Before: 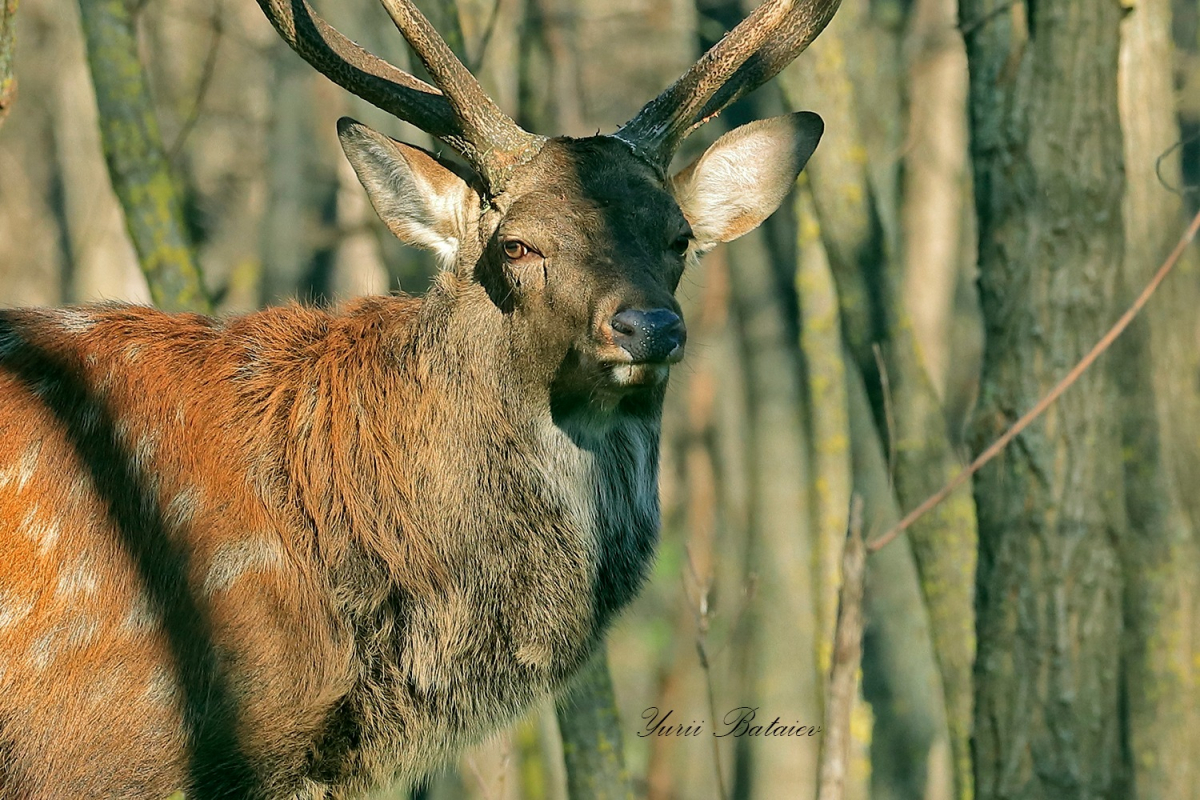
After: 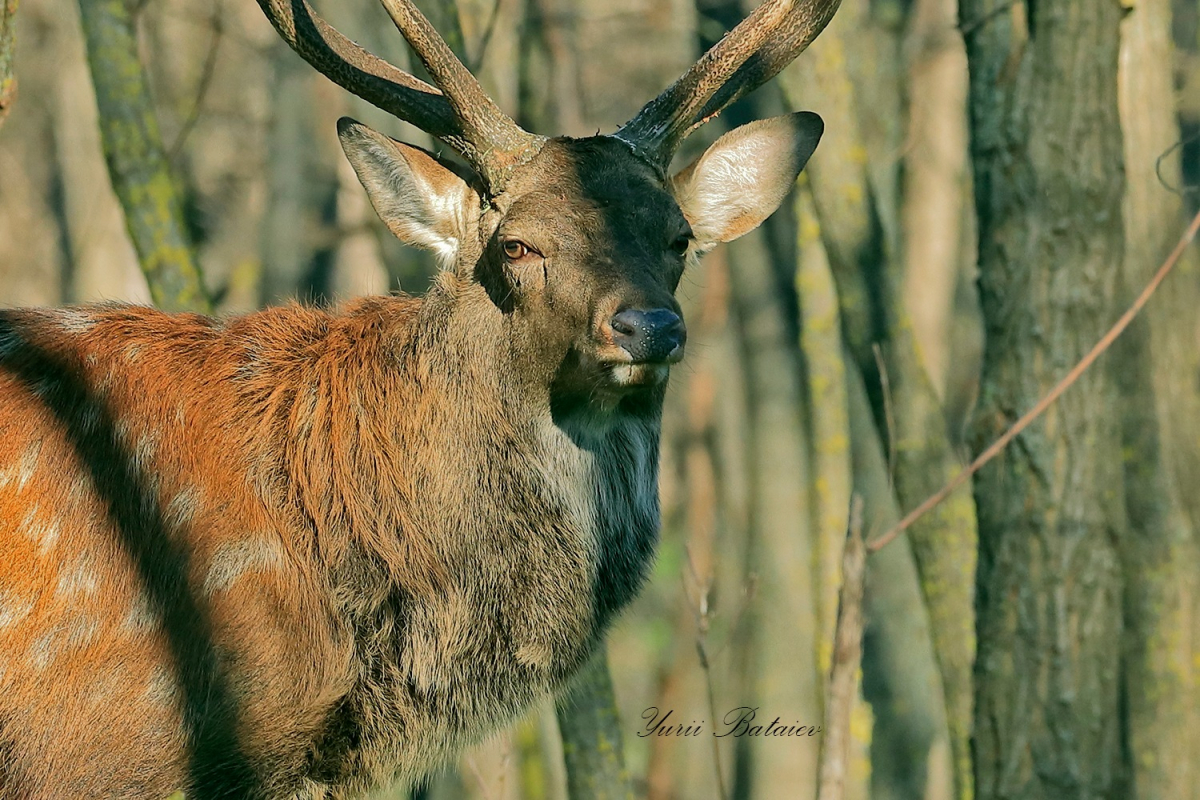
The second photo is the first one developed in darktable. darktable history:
tone curve: curves: ch0 [(0, 0) (0.003, 0.003) (0.011, 0.011) (0.025, 0.025) (0.044, 0.044) (0.069, 0.068) (0.1, 0.098) (0.136, 0.134) (0.177, 0.175) (0.224, 0.221) (0.277, 0.273) (0.335, 0.33) (0.399, 0.393) (0.468, 0.461) (0.543, 0.534) (0.623, 0.614) (0.709, 0.69) (0.801, 0.752) (0.898, 0.835) (1, 1)], color space Lab, independent channels, preserve colors none
